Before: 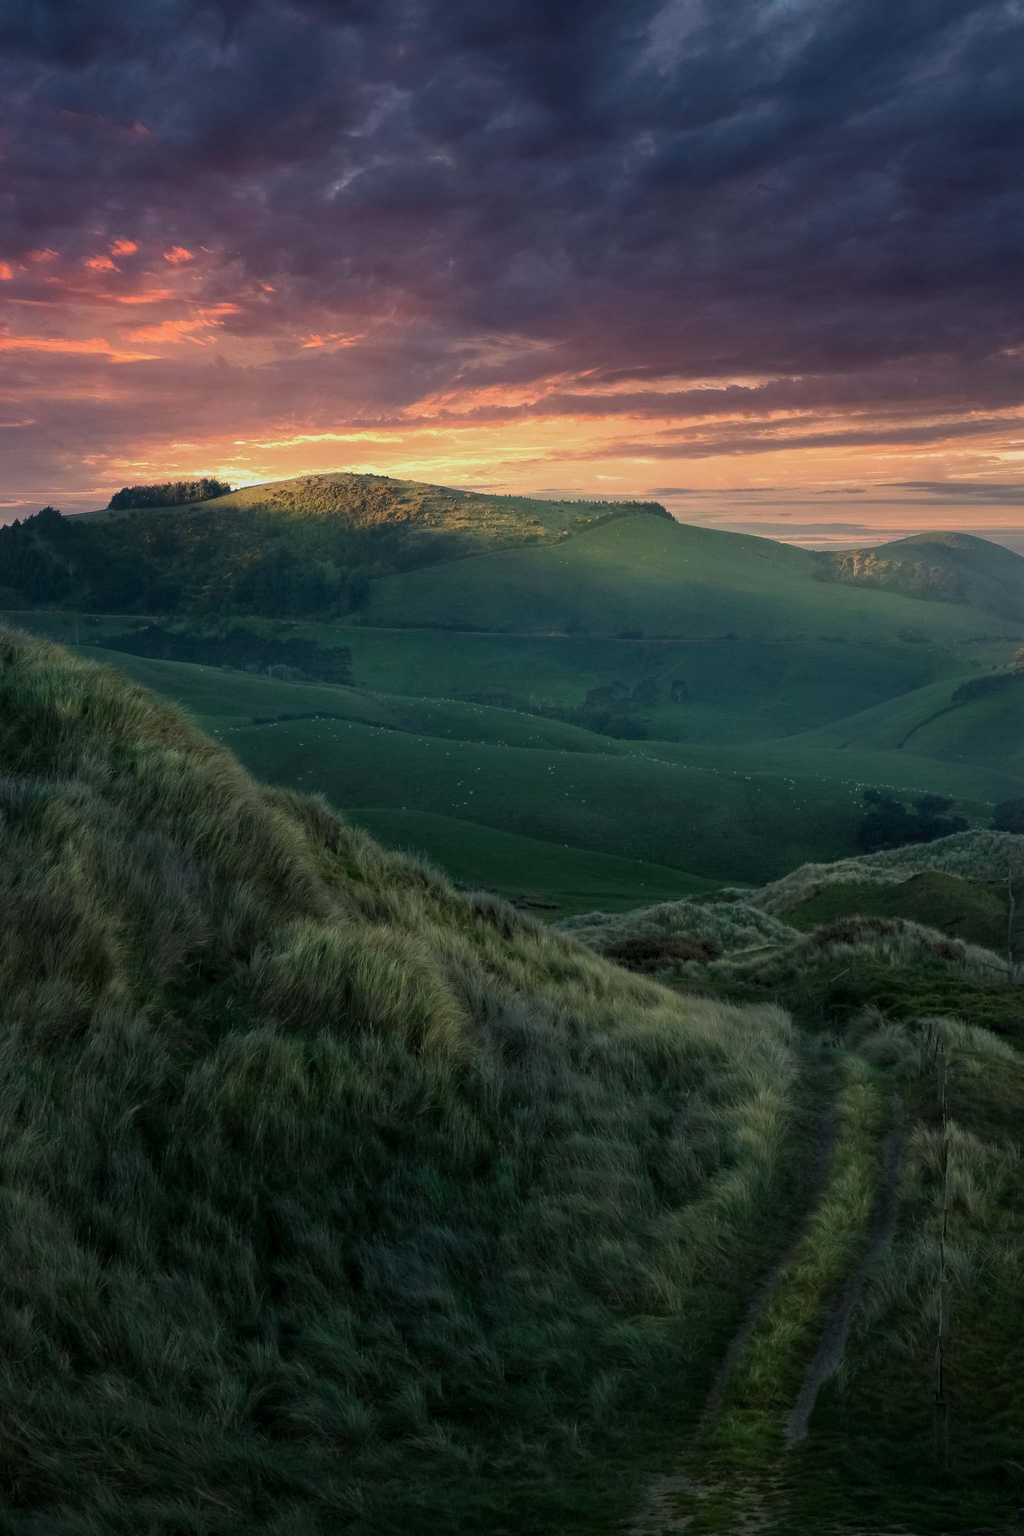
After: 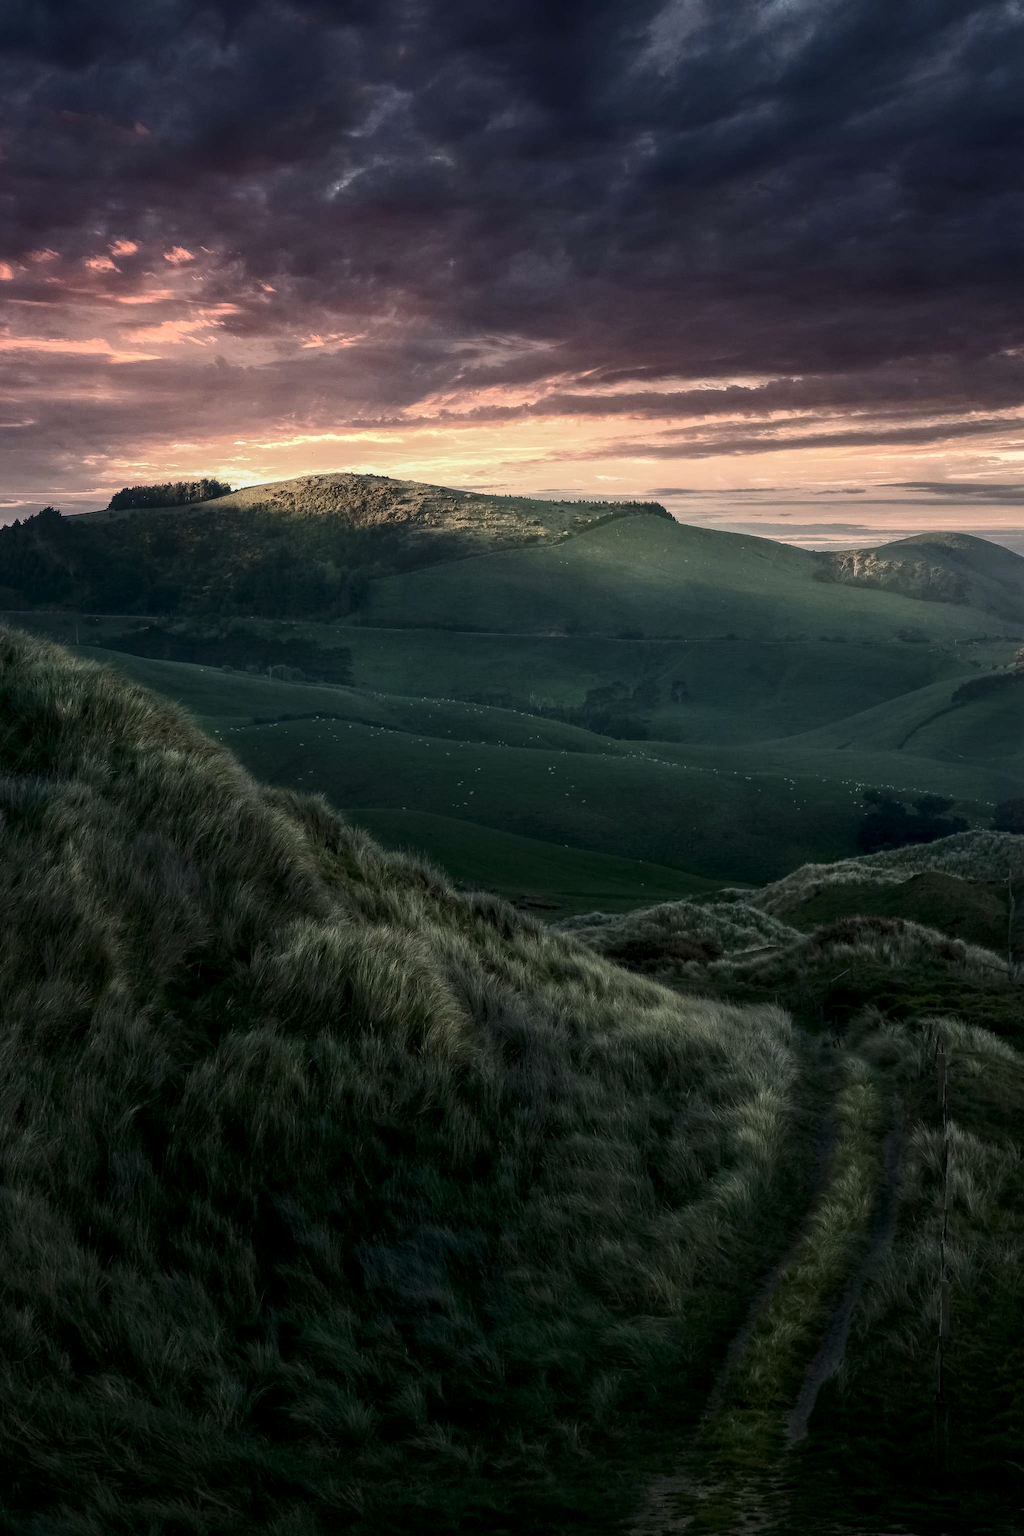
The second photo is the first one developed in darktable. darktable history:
local contrast: on, module defaults
contrast brightness saturation: contrast 0.247, saturation -0.313
